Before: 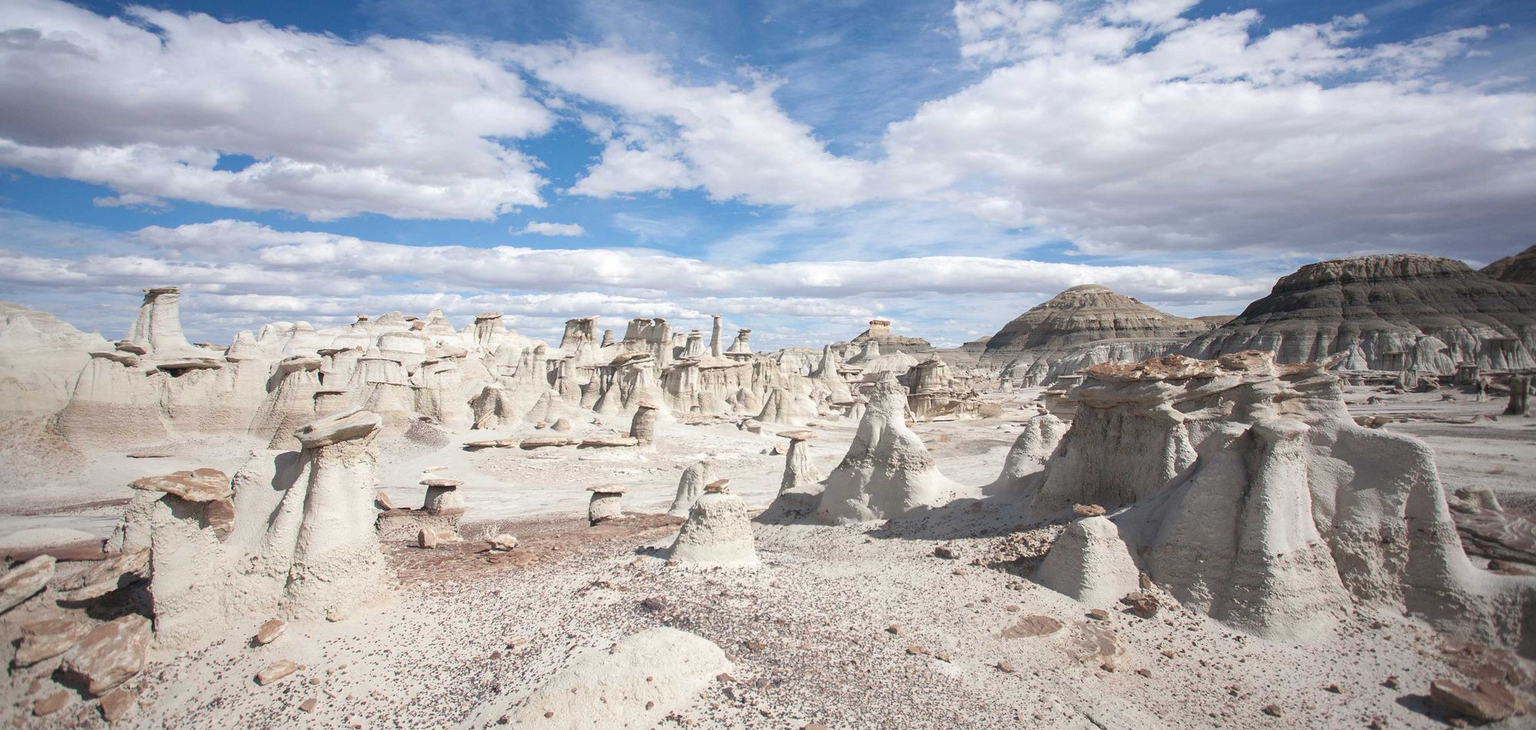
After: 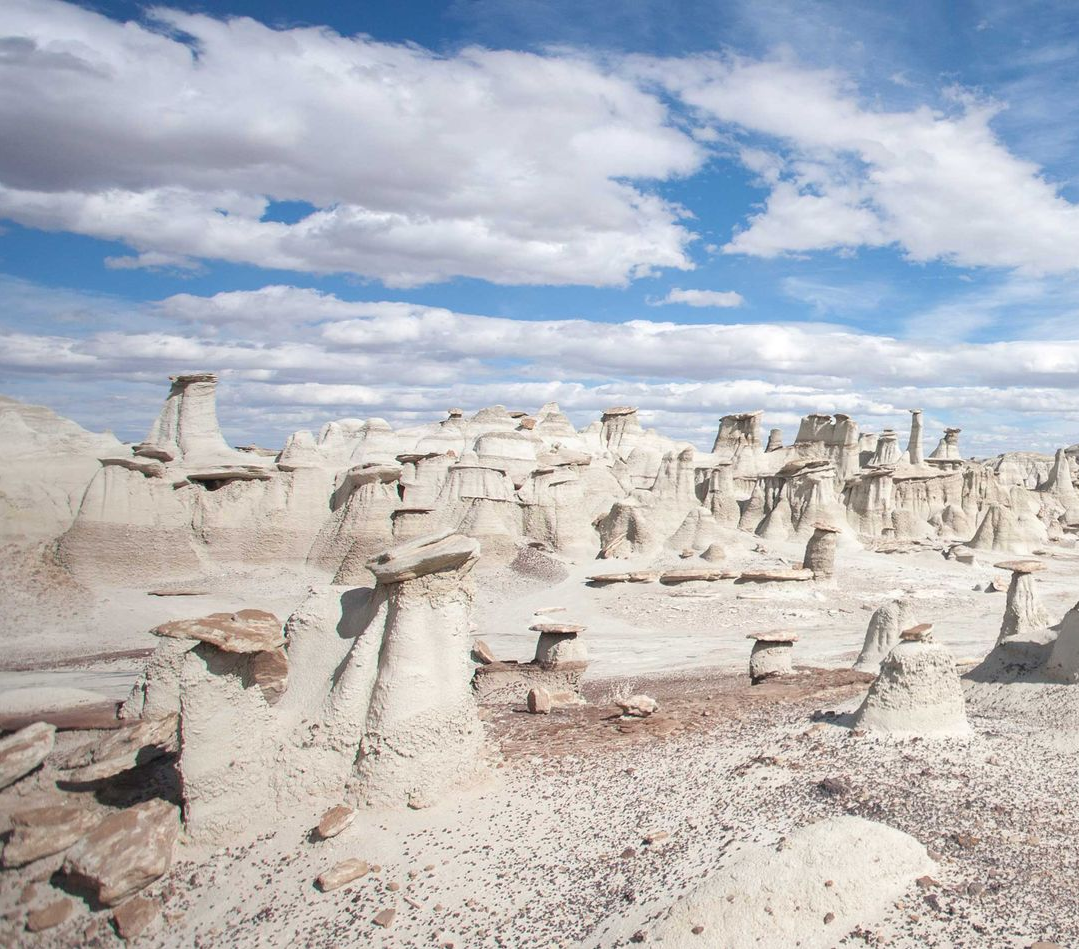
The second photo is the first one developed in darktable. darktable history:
crop: left 0.875%, right 45.165%, bottom 0.087%
